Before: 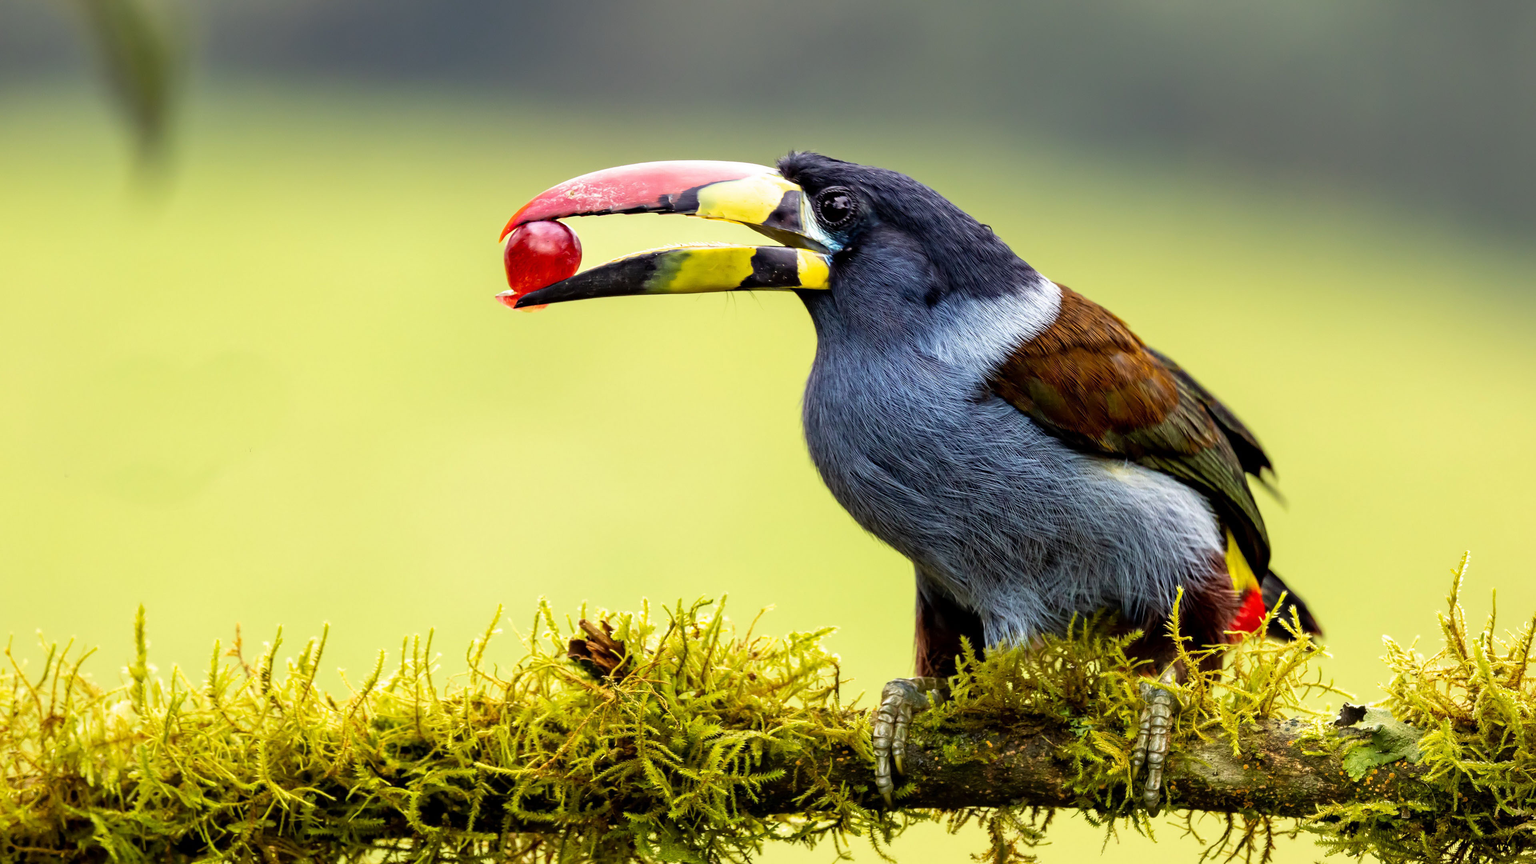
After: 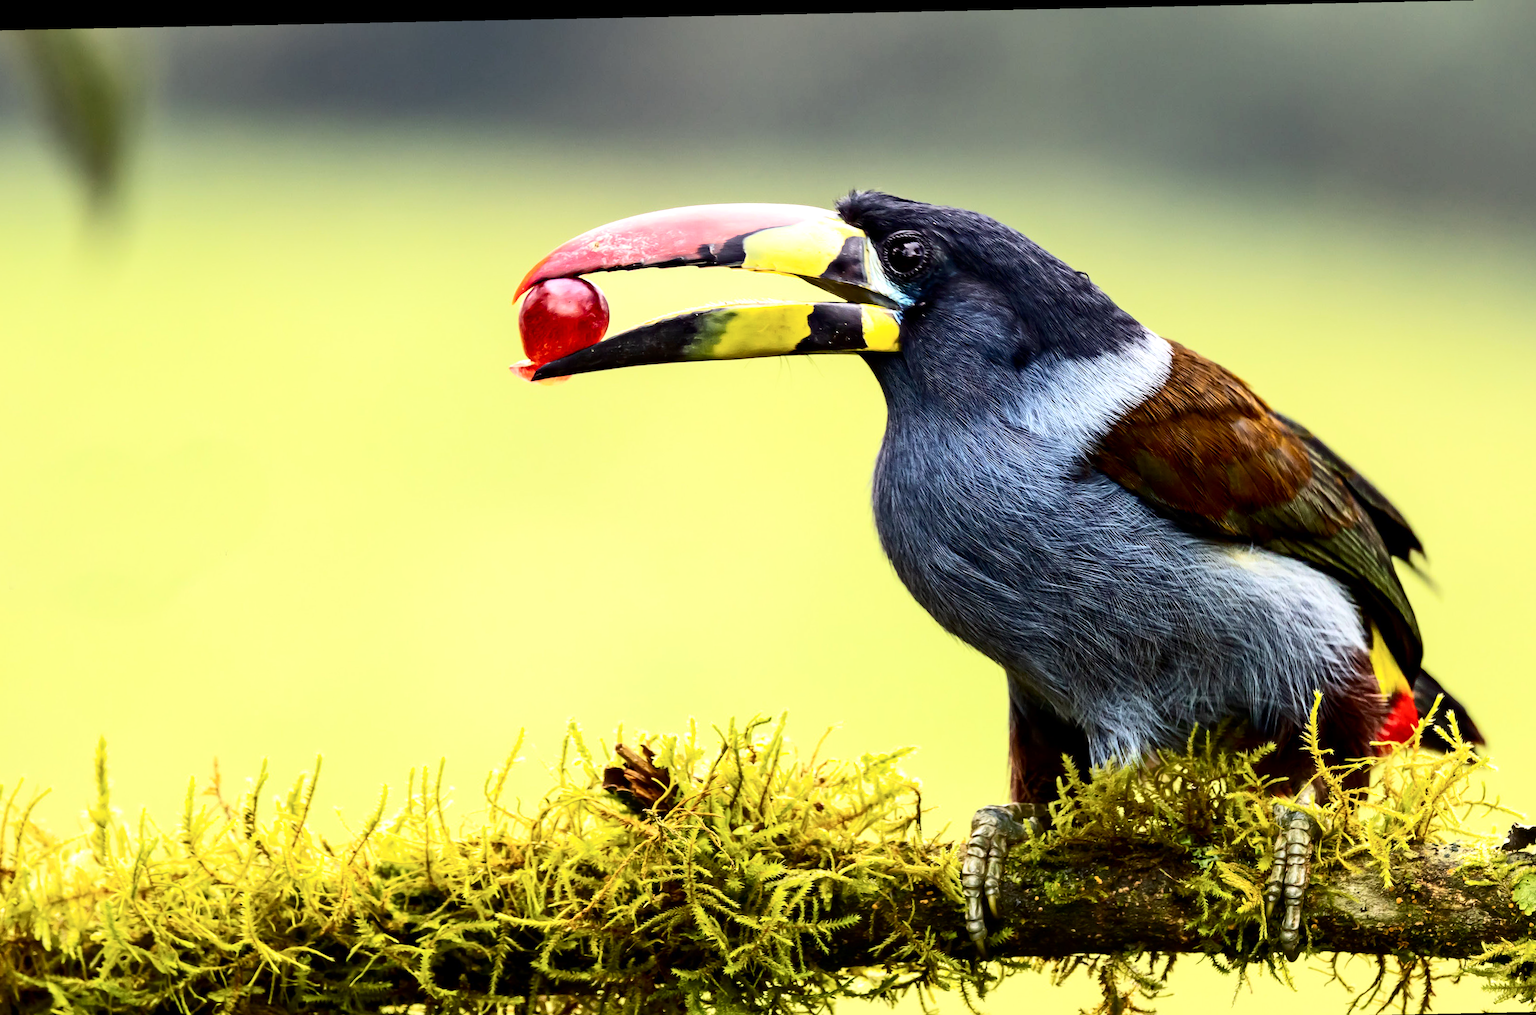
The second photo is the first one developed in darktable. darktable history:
crop and rotate: angle 1.17°, left 4.293%, top 0.436%, right 11.261%, bottom 2.649%
exposure: exposure 0.18 EV, compensate highlight preservation false
contrast brightness saturation: contrast 0.279
